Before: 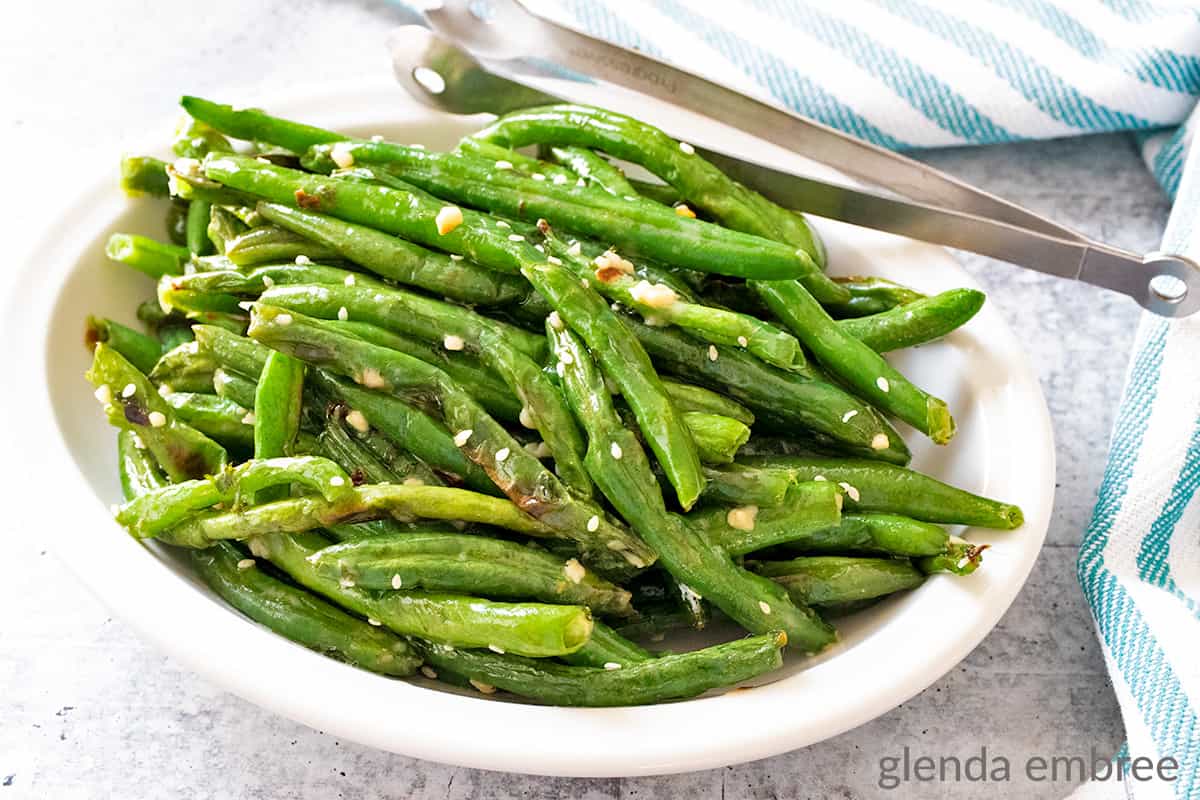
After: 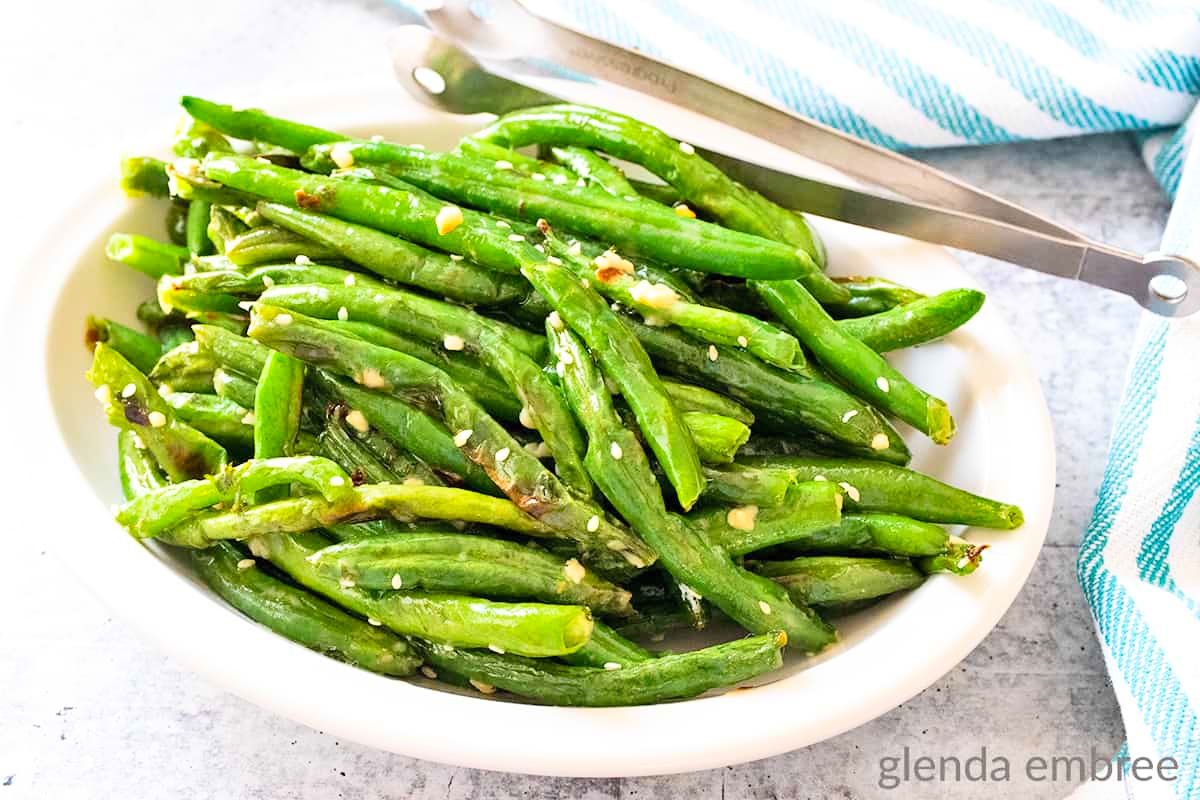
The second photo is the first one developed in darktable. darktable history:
contrast brightness saturation: contrast 0.195, brightness 0.16, saturation 0.216
